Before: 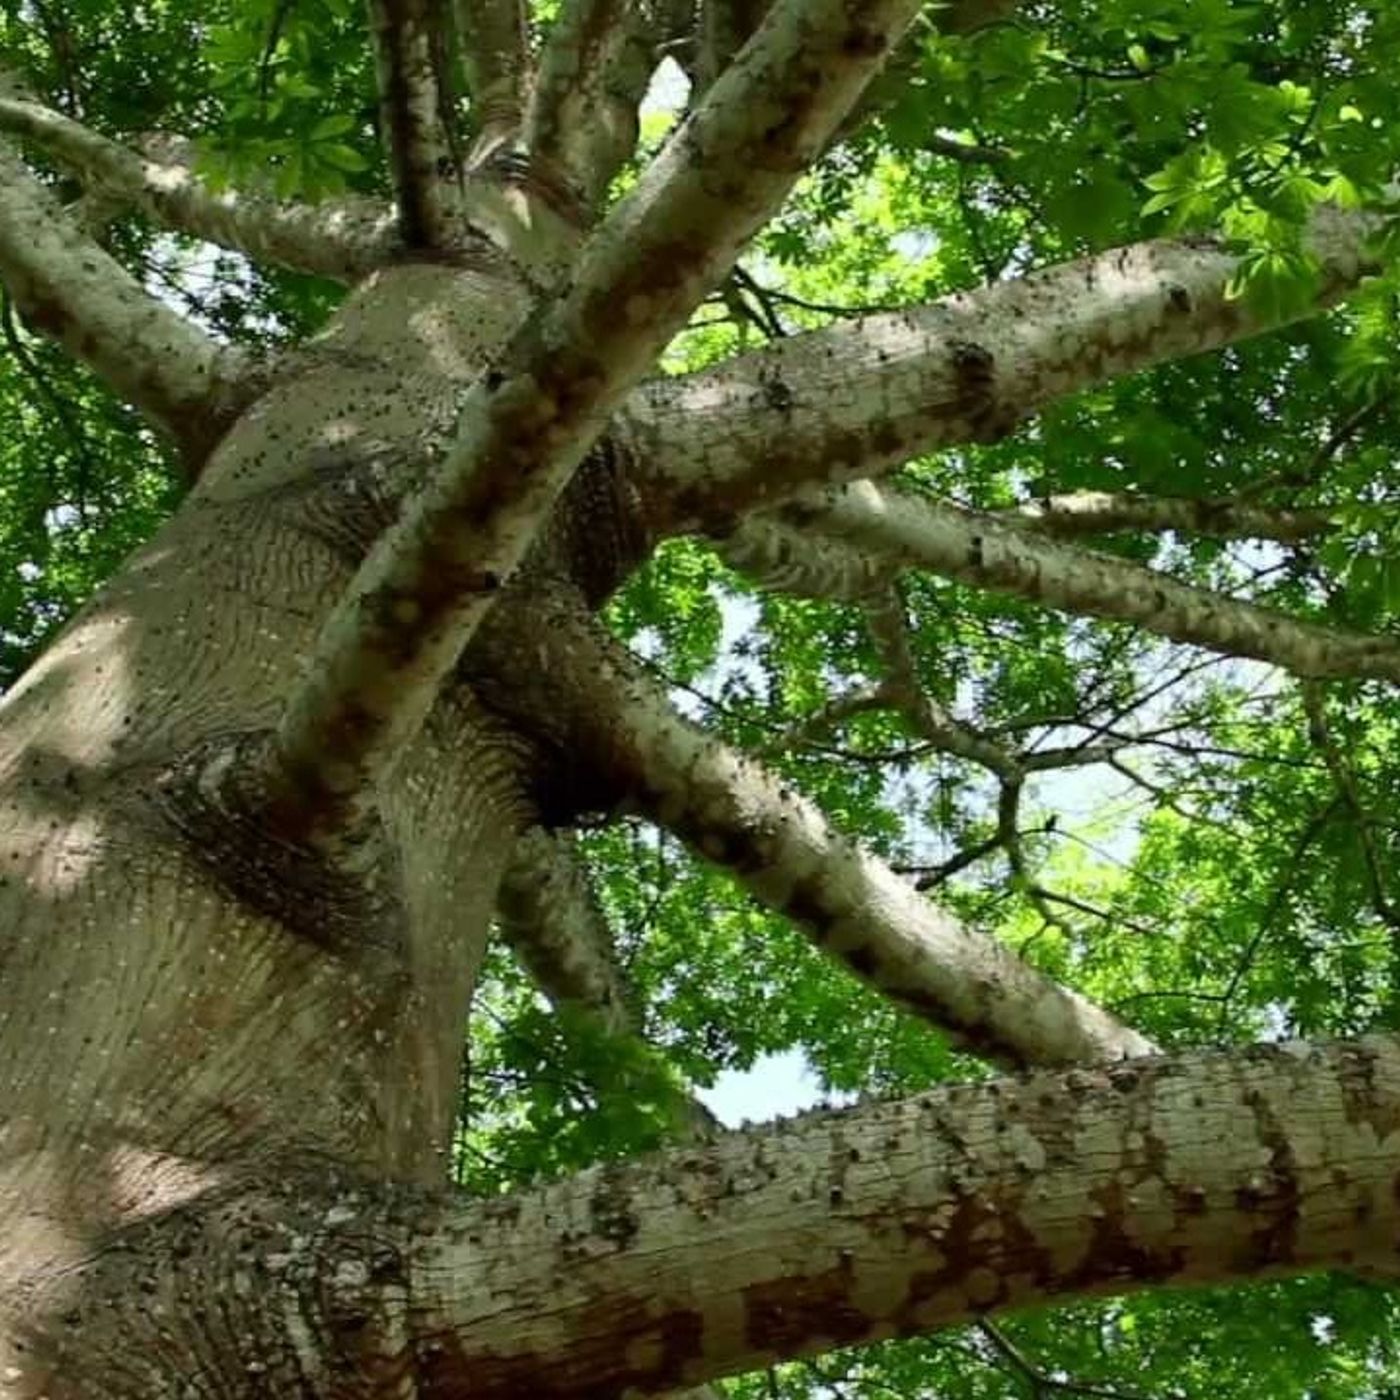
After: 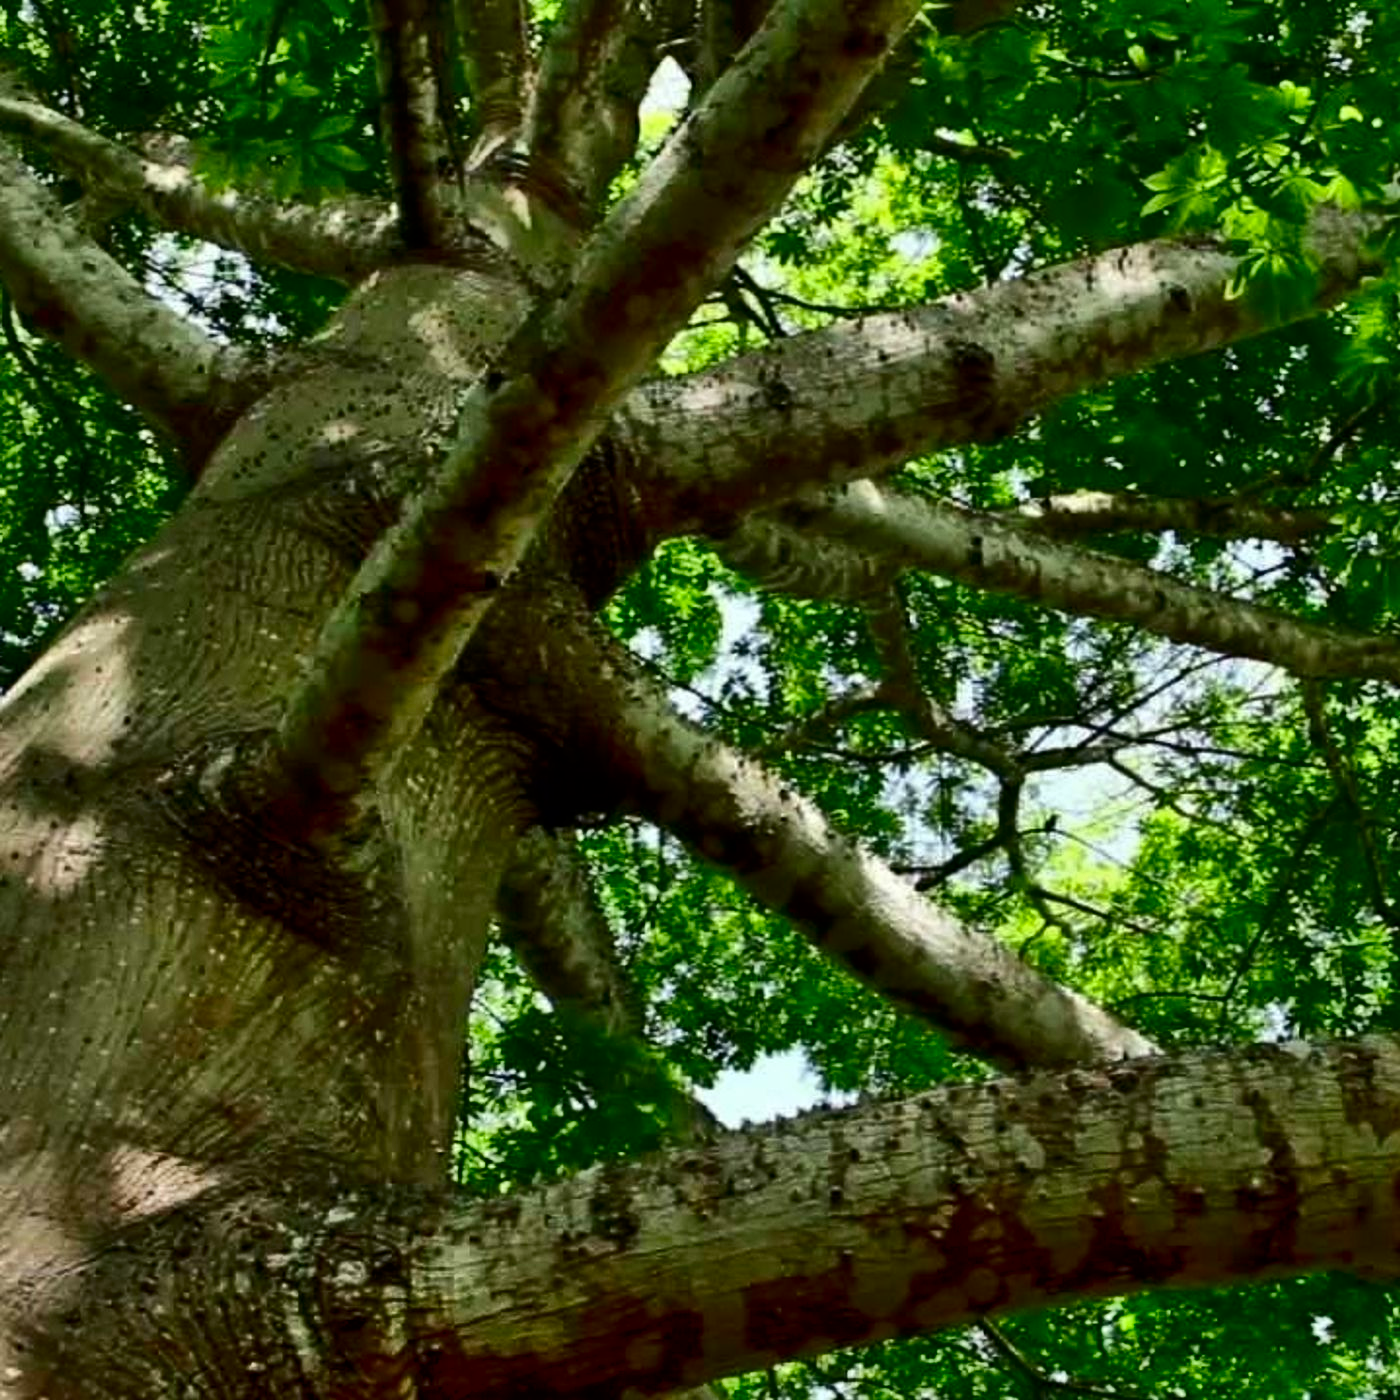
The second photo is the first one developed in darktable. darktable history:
contrast brightness saturation: contrast 0.1, brightness -0.26, saturation 0.14
shadows and highlights: low approximation 0.01, soften with gaussian
